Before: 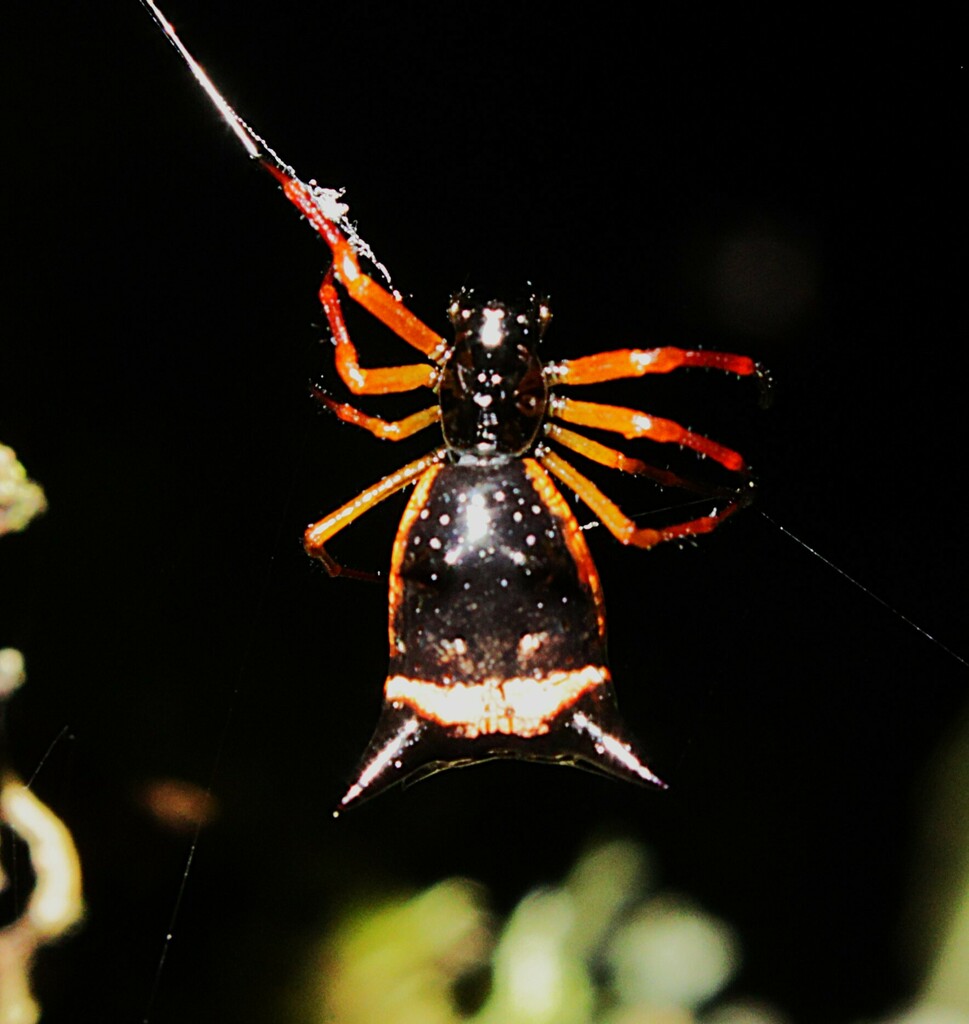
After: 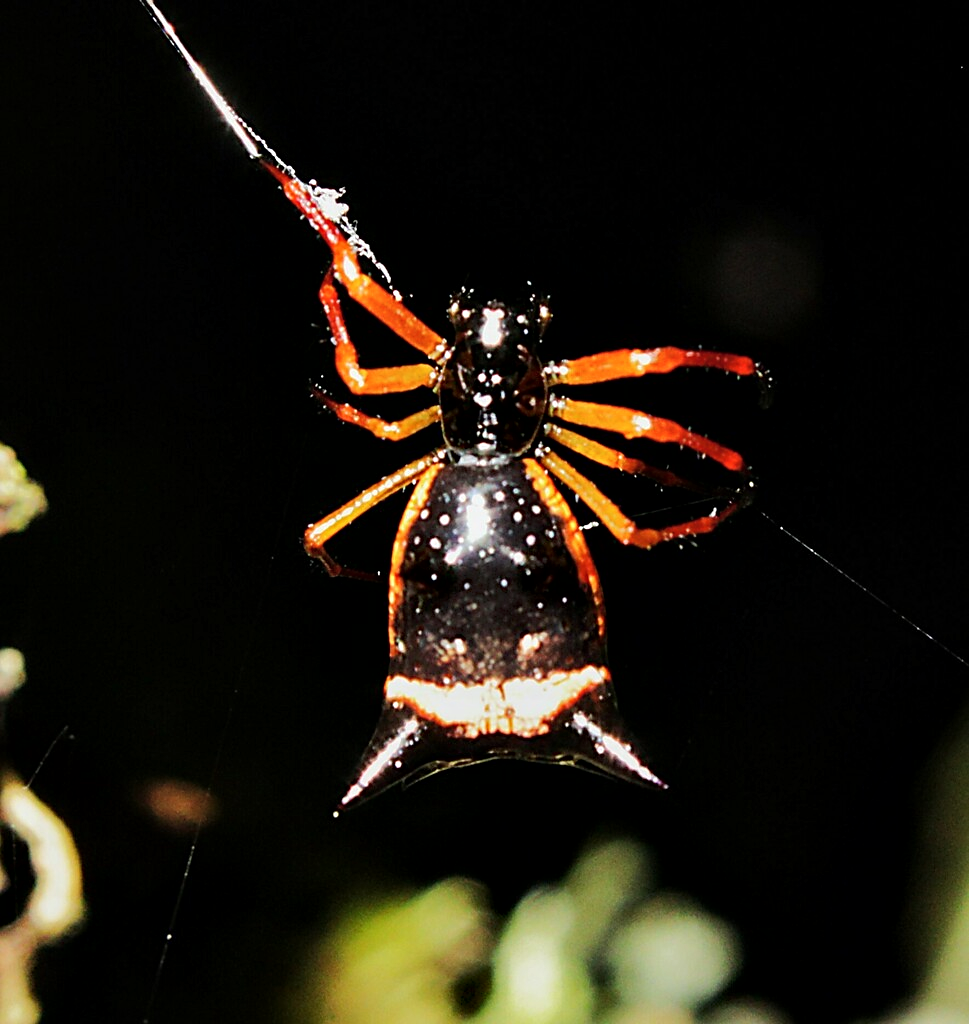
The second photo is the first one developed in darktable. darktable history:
sharpen: radius 1.906, amount 0.411, threshold 1.552
contrast equalizer: octaves 7, y [[0.6 ×6], [0.55 ×6], [0 ×6], [0 ×6], [0 ×6]], mix 0.3
local contrast: mode bilateral grid, contrast 21, coarseness 50, detail 119%, midtone range 0.2
